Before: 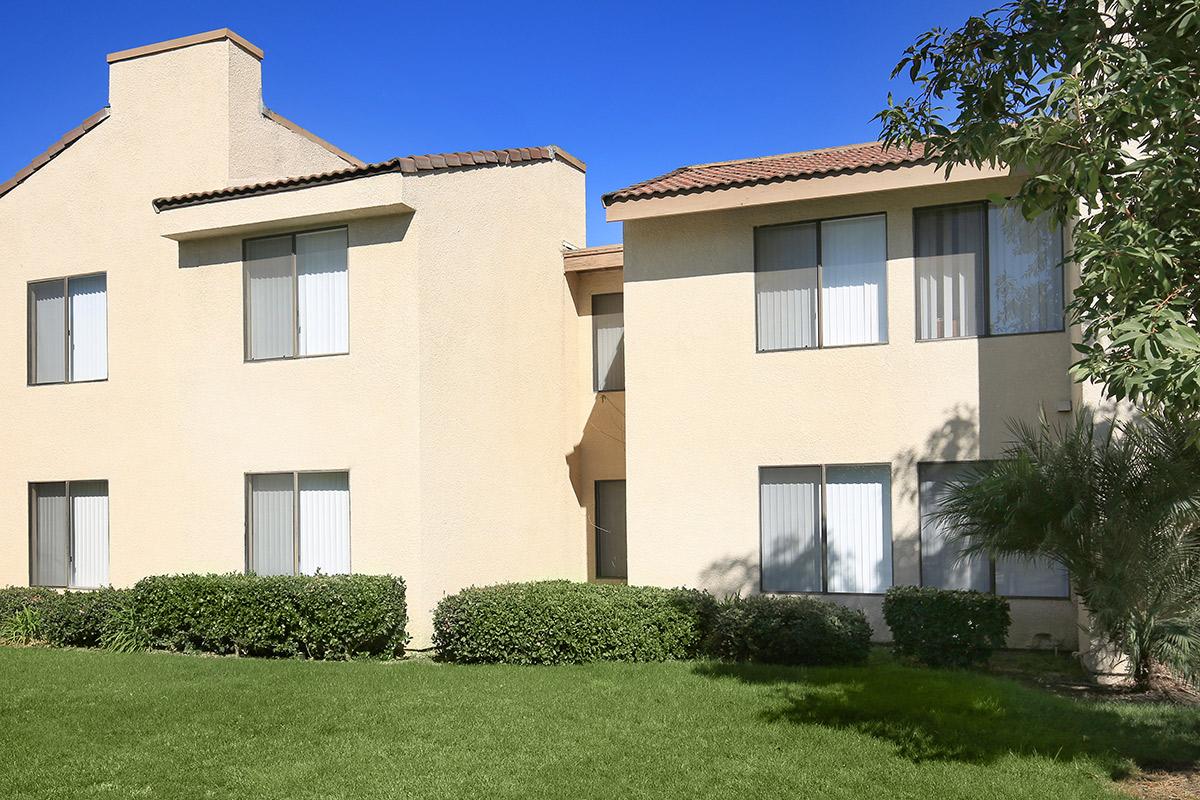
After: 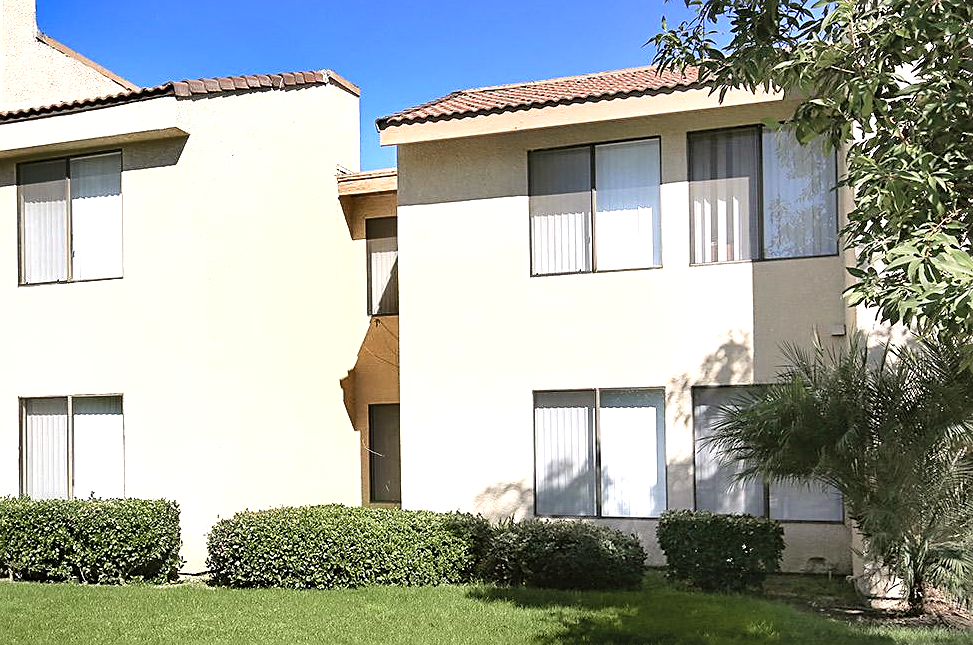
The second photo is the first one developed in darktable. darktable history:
shadows and highlights: shadows 48.82, highlights -42.54, soften with gaussian
color correction: highlights a* 2.95, highlights b* -1.04, shadows a* -0.107, shadows b* 1.99, saturation 0.985
tone equalizer: -8 EV -0.759 EV, -7 EV -0.709 EV, -6 EV -0.571 EV, -5 EV -0.366 EV, -3 EV 0.401 EV, -2 EV 0.6 EV, -1 EV 0.699 EV, +0 EV 0.737 EV, mask exposure compensation -0.486 EV
contrast brightness saturation: brightness 0.133
crop: left 18.84%, top 9.521%, right 0.001%, bottom 9.779%
sharpen: on, module defaults
